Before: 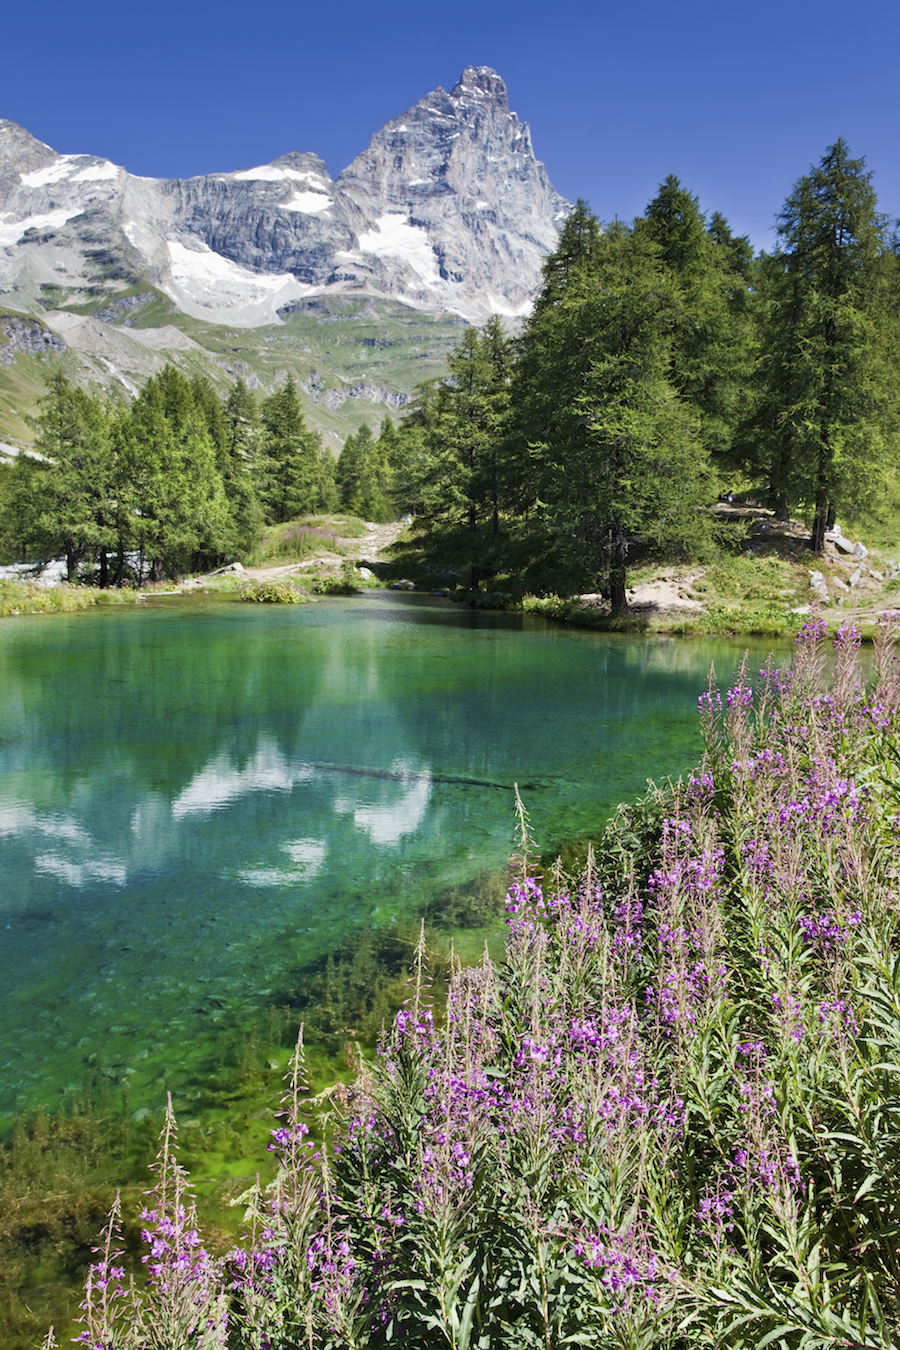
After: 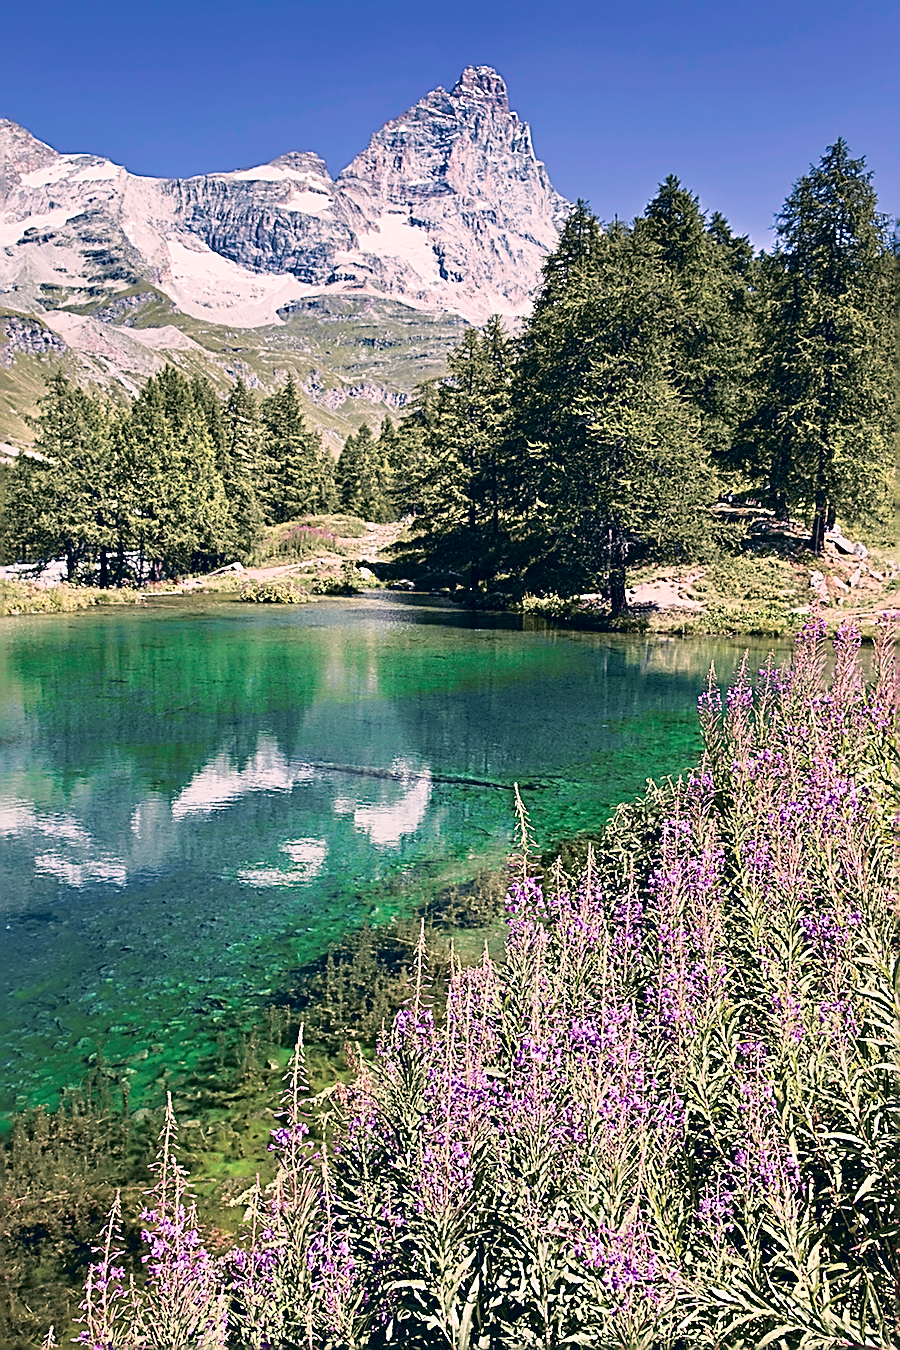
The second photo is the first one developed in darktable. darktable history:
sharpen: amount 1.861
tone curve: curves: ch0 [(0, 0) (0.105, 0.068) (0.195, 0.162) (0.283, 0.283) (0.384, 0.404) (0.485, 0.531) (0.638, 0.681) (0.795, 0.879) (1, 0.977)]; ch1 [(0, 0) (0.161, 0.092) (0.35, 0.33) (0.379, 0.401) (0.456, 0.469) (0.504, 0.501) (0.512, 0.523) (0.58, 0.597) (0.635, 0.646) (1, 1)]; ch2 [(0, 0) (0.371, 0.362) (0.437, 0.437) (0.5, 0.5) (0.53, 0.523) (0.56, 0.58) (0.622, 0.606) (1, 1)], color space Lab, independent channels, preserve colors none
color correction: highlights a* 14.46, highlights b* 5.85, shadows a* -5.53, shadows b* -15.24, saturation 0.85
